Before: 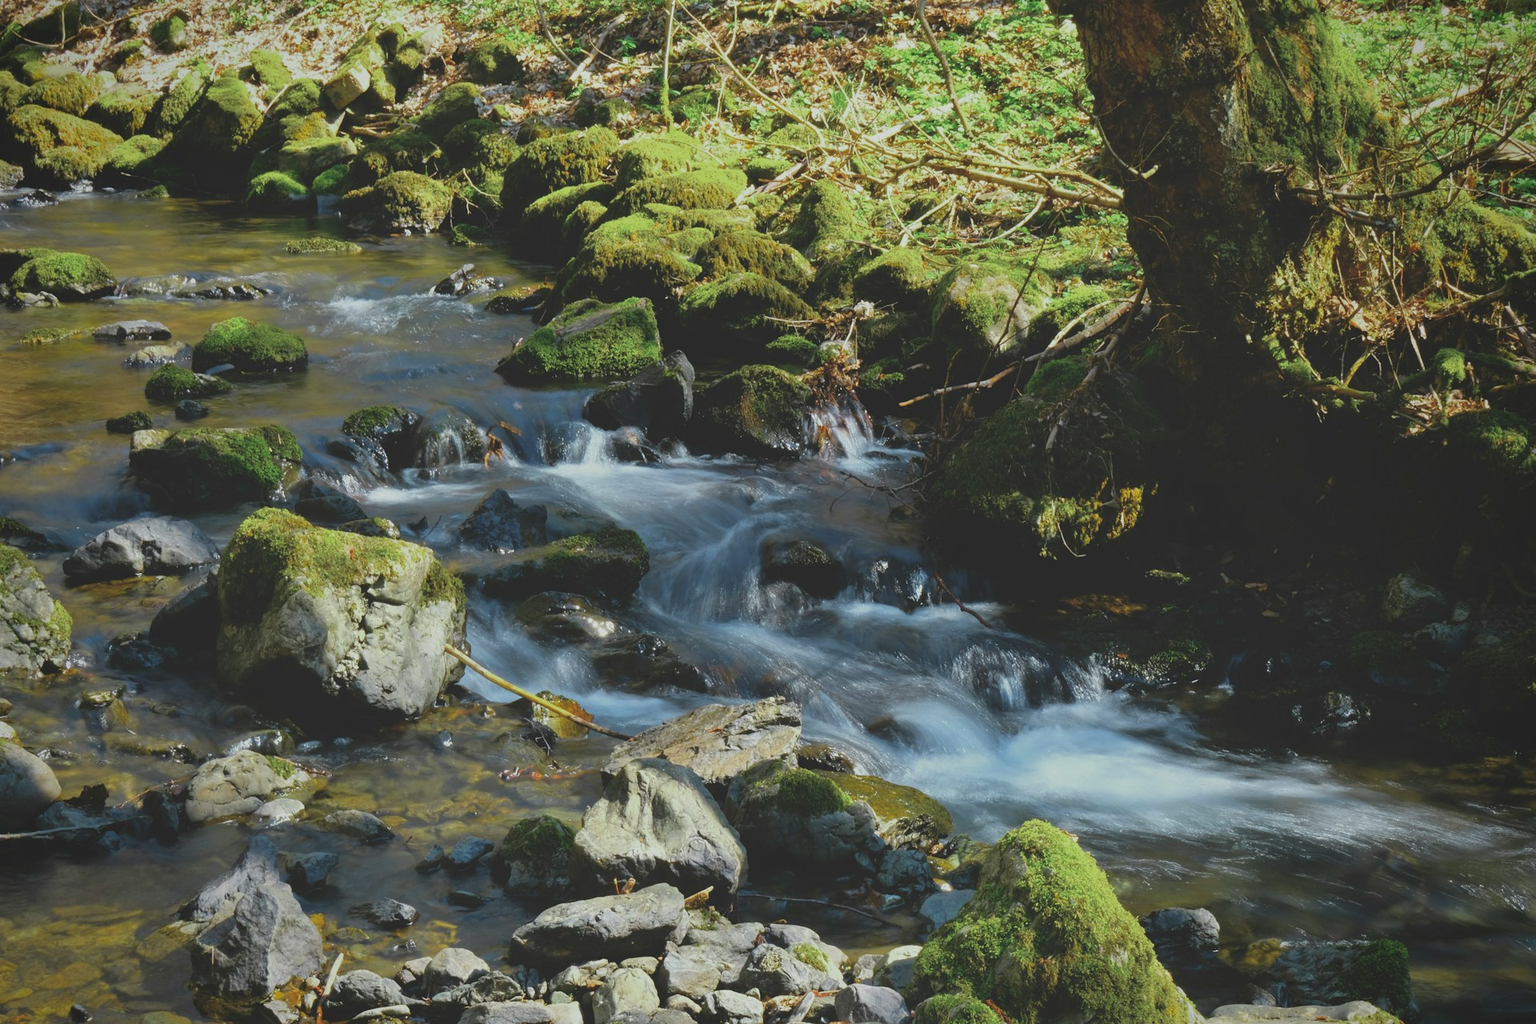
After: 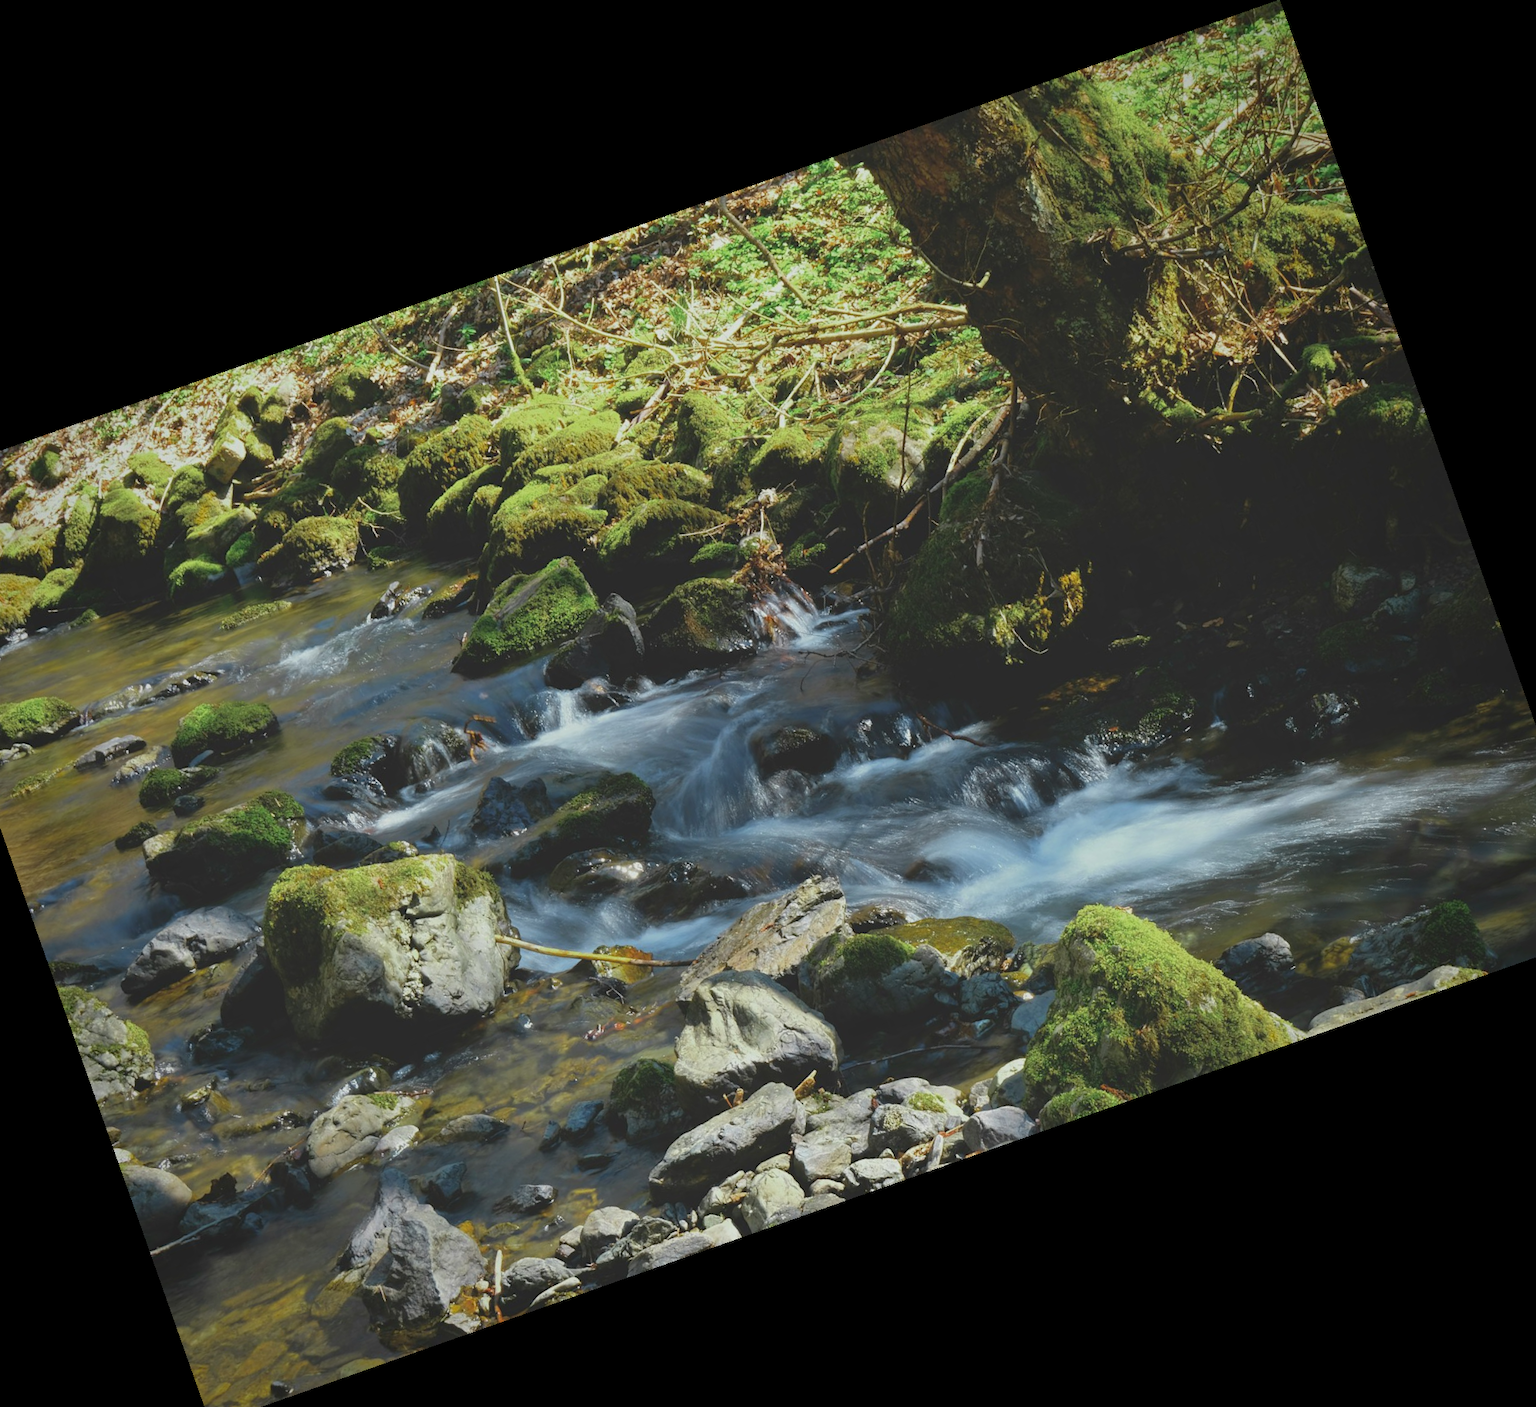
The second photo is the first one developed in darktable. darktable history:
crop and rotate: angle 19.43°, left 6.812%, right 4.125%, bottom 1.087%
shadows and highlights: shadows 0, highlights 40
